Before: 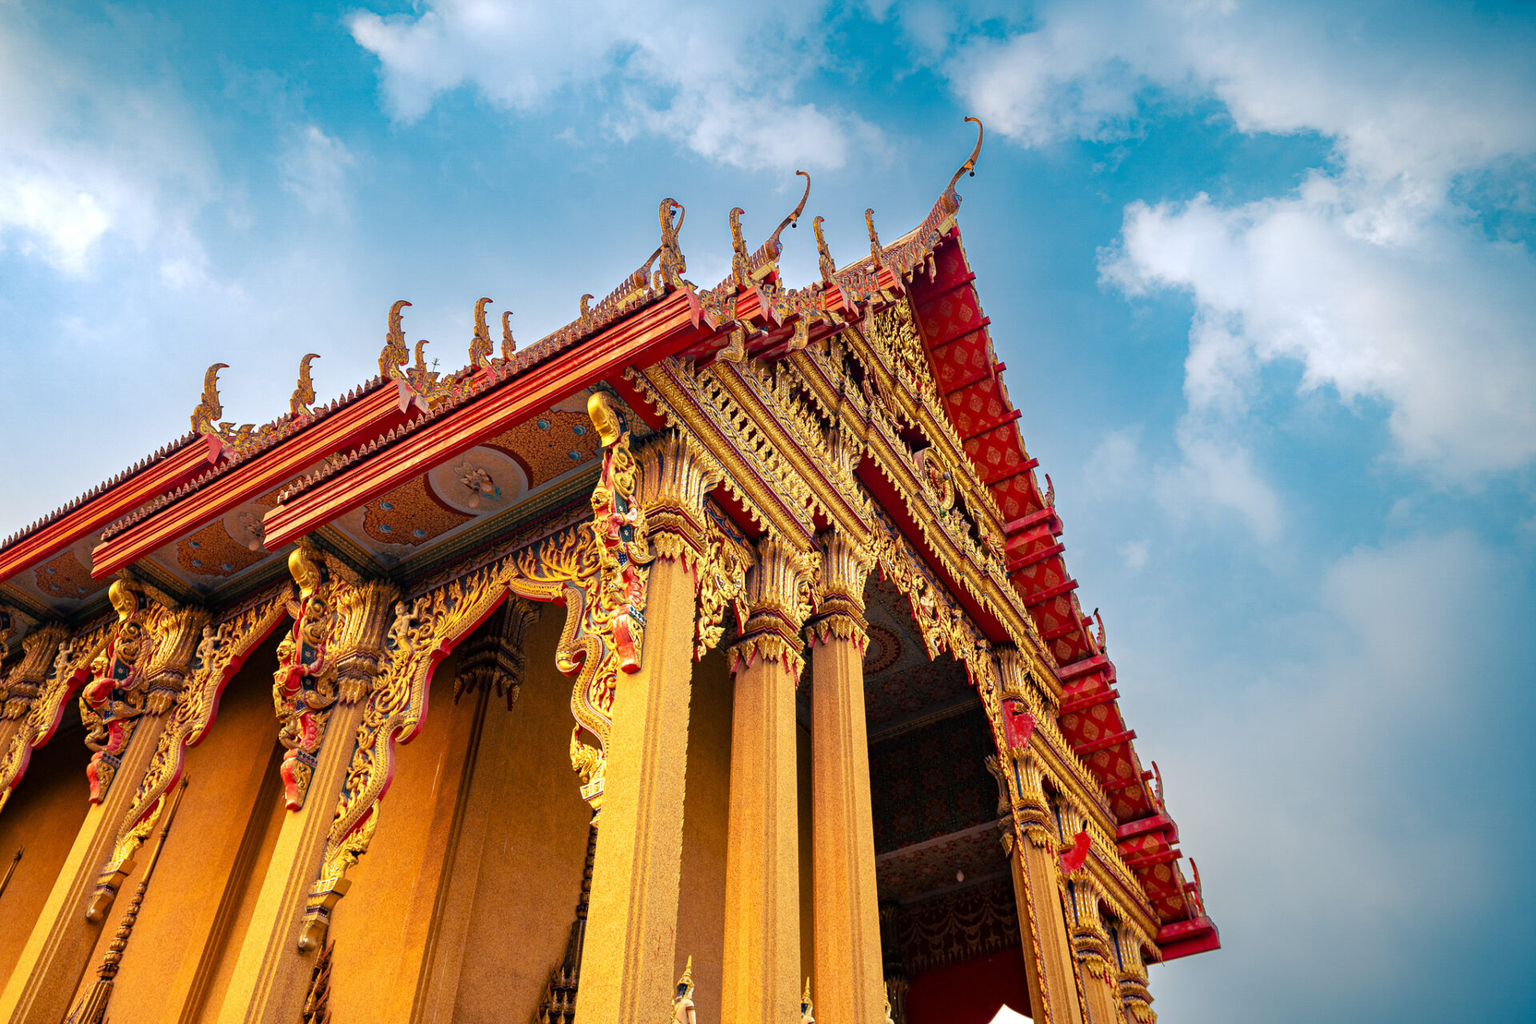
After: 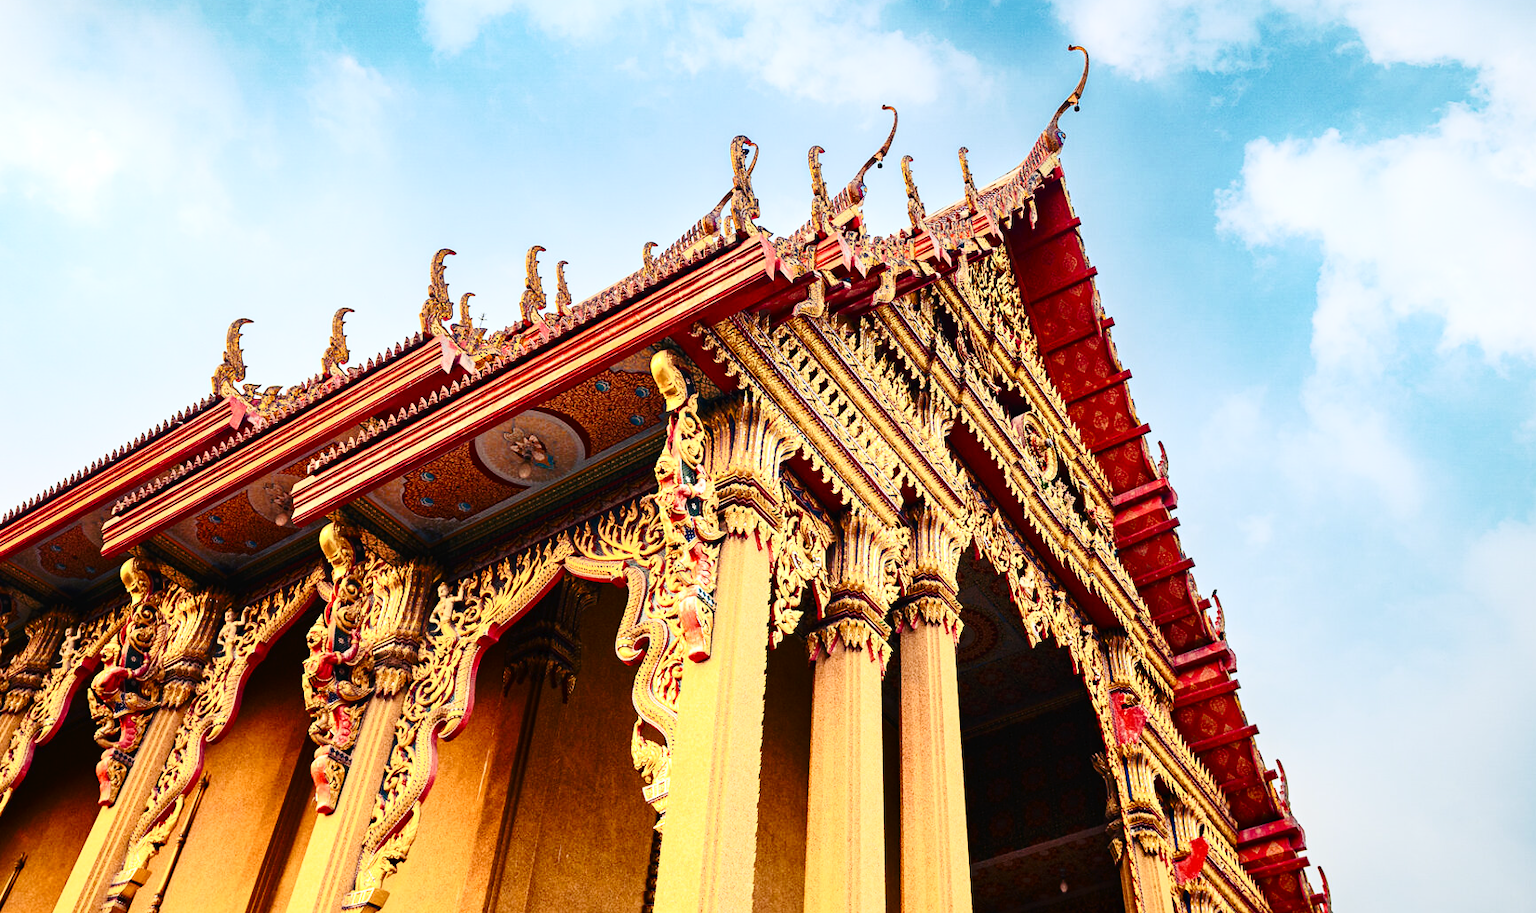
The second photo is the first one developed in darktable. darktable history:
contrast brightness saturation: contrast 0.39, brightness 0.1
tone curve: curves: ch0 [(0, 0) (0.003, 0.015) (0.011, 0.019) (0.025, 0.026) (0.044, 0.041) (0.069, 0.057) (0.1, 0.085) (0.136, 0.116) (0.177, 0.158) (0.224, 0.215) (0.277, 0.286) (0.335, 0.367) (0.399, 0.452) (0.468, 0.534) (0.543, 0.612) (0.623, 0.698) (0.709, 0.775) (0.801, 0.858) (0.898, 0.928) (1, 1)], preserve colors none
crop: top 7.49%, right 9.717%, bottom 11.943%
